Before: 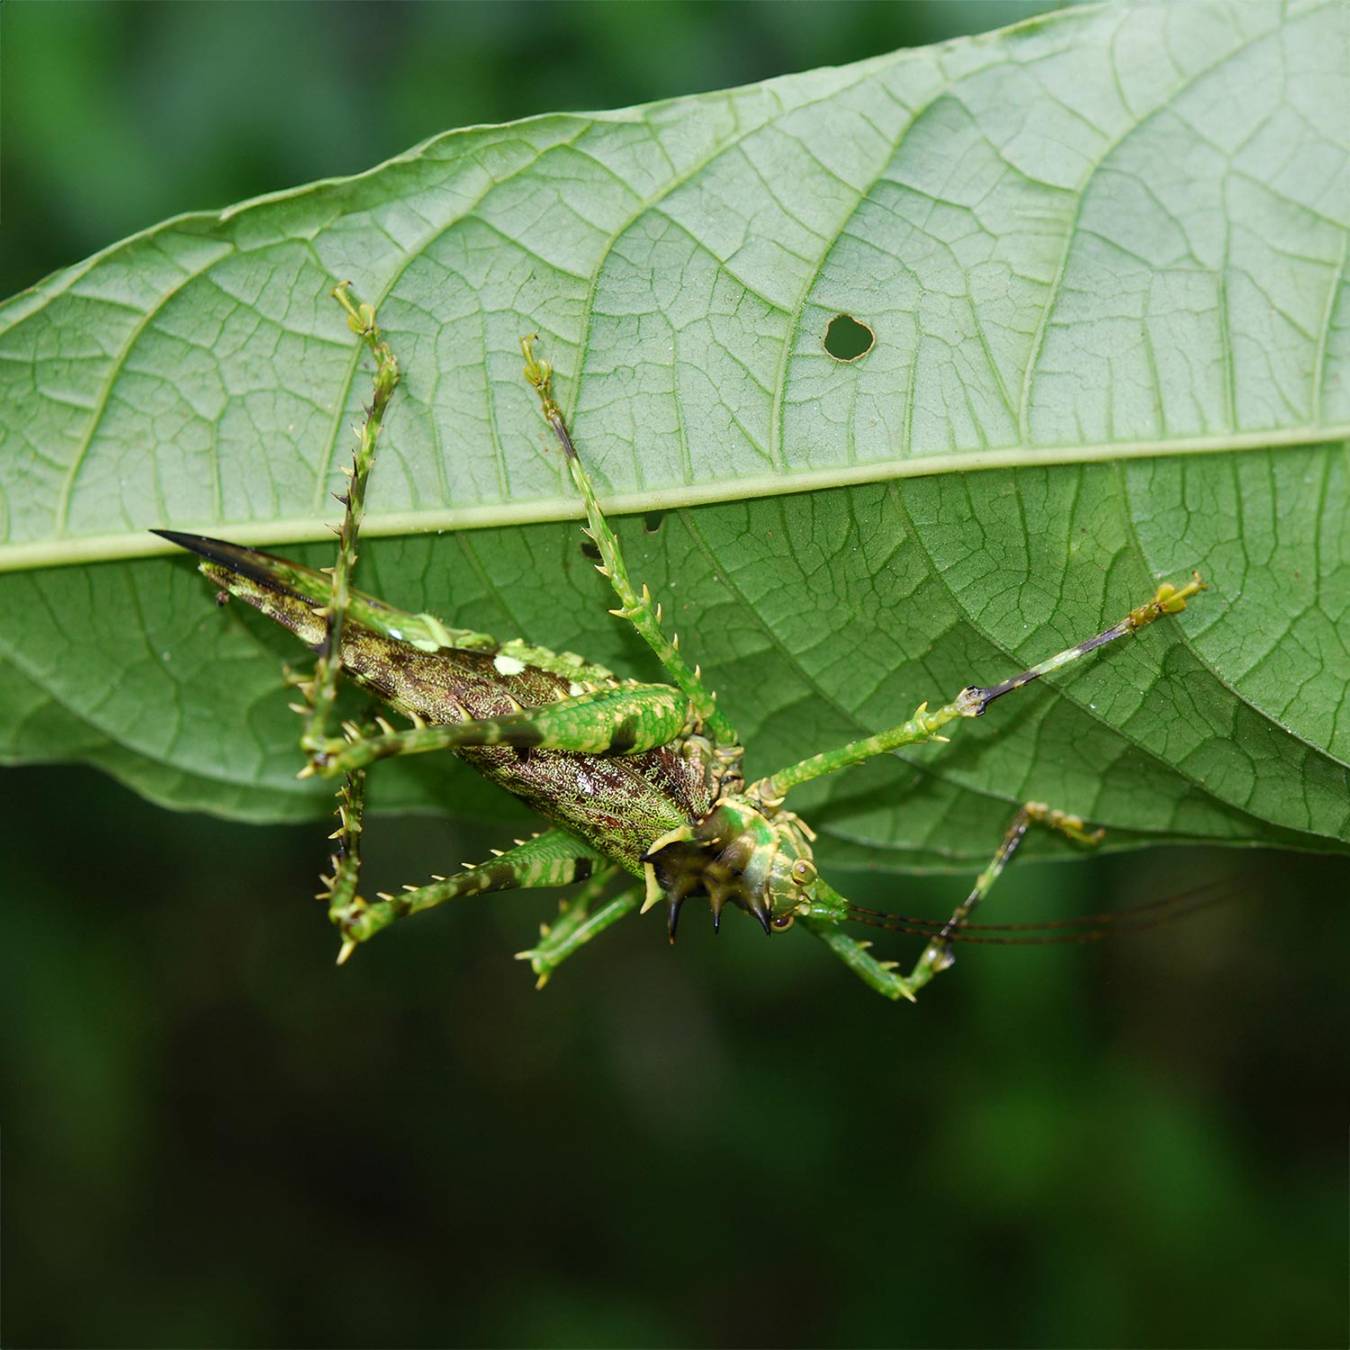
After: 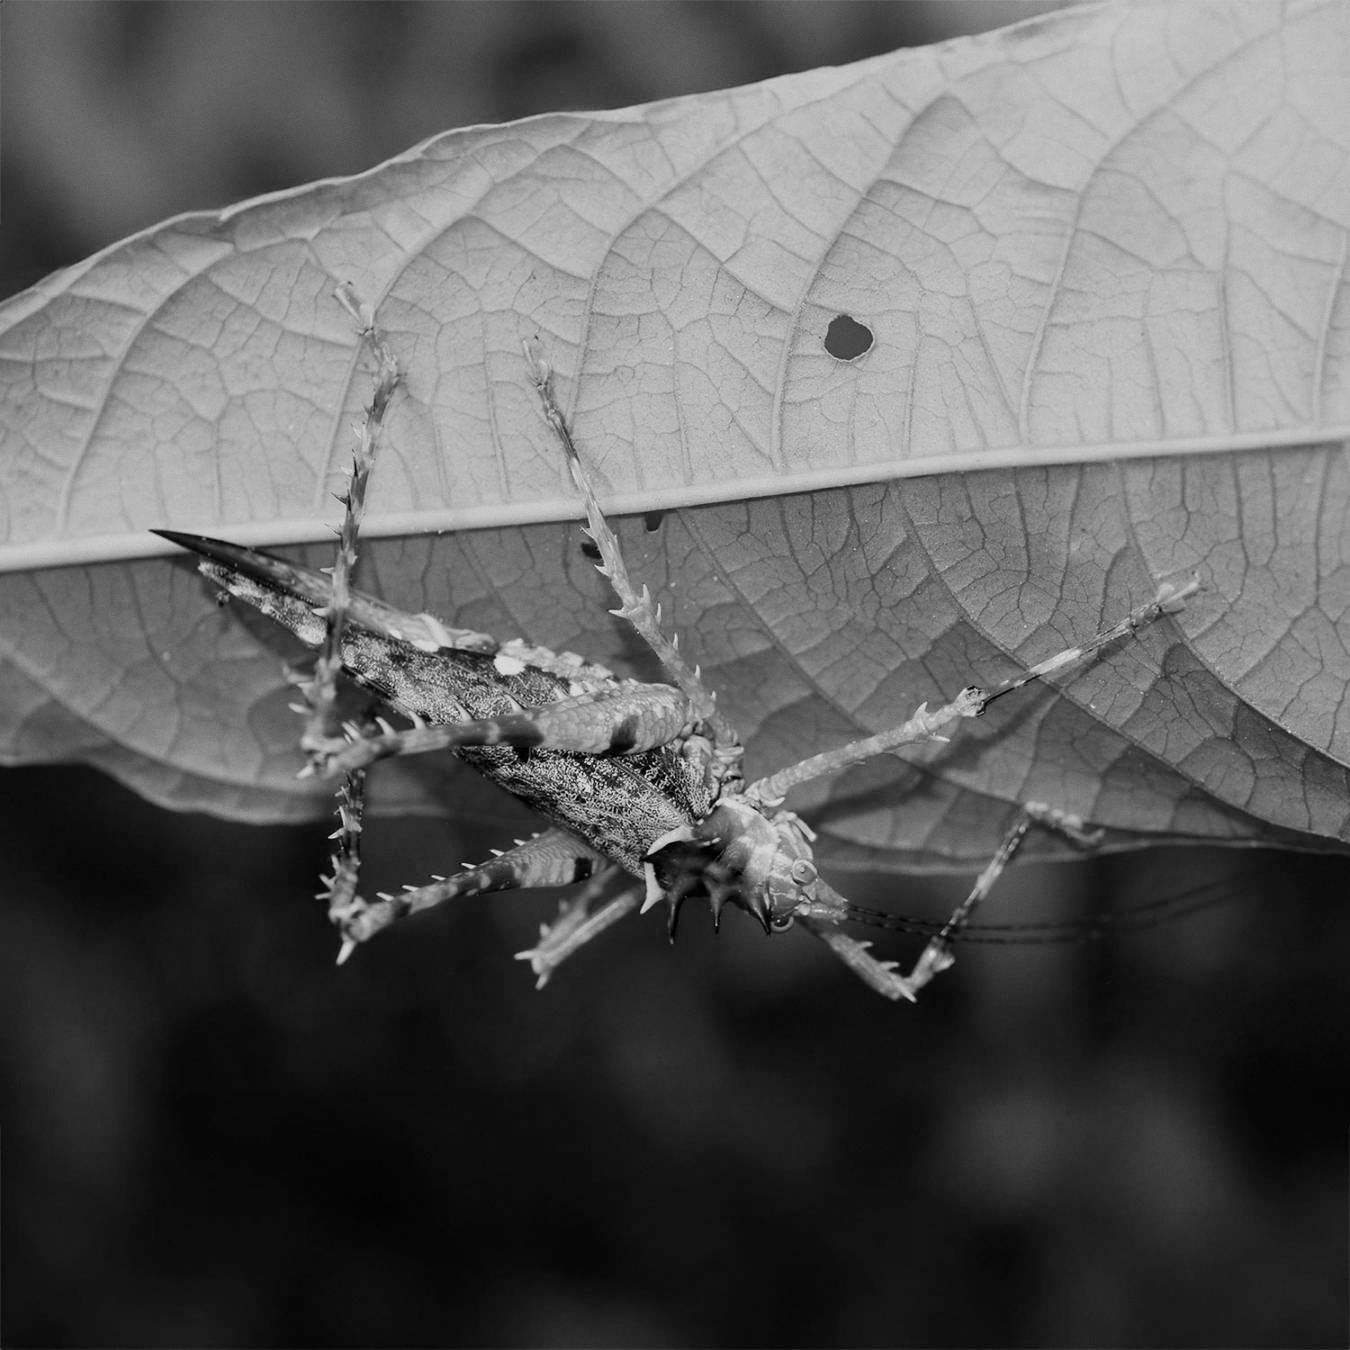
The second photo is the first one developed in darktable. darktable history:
monochrome: on, module defaults
grain: coarseness 0.09 ISO, strength 10%
filmic rgb: hardness 4.17
